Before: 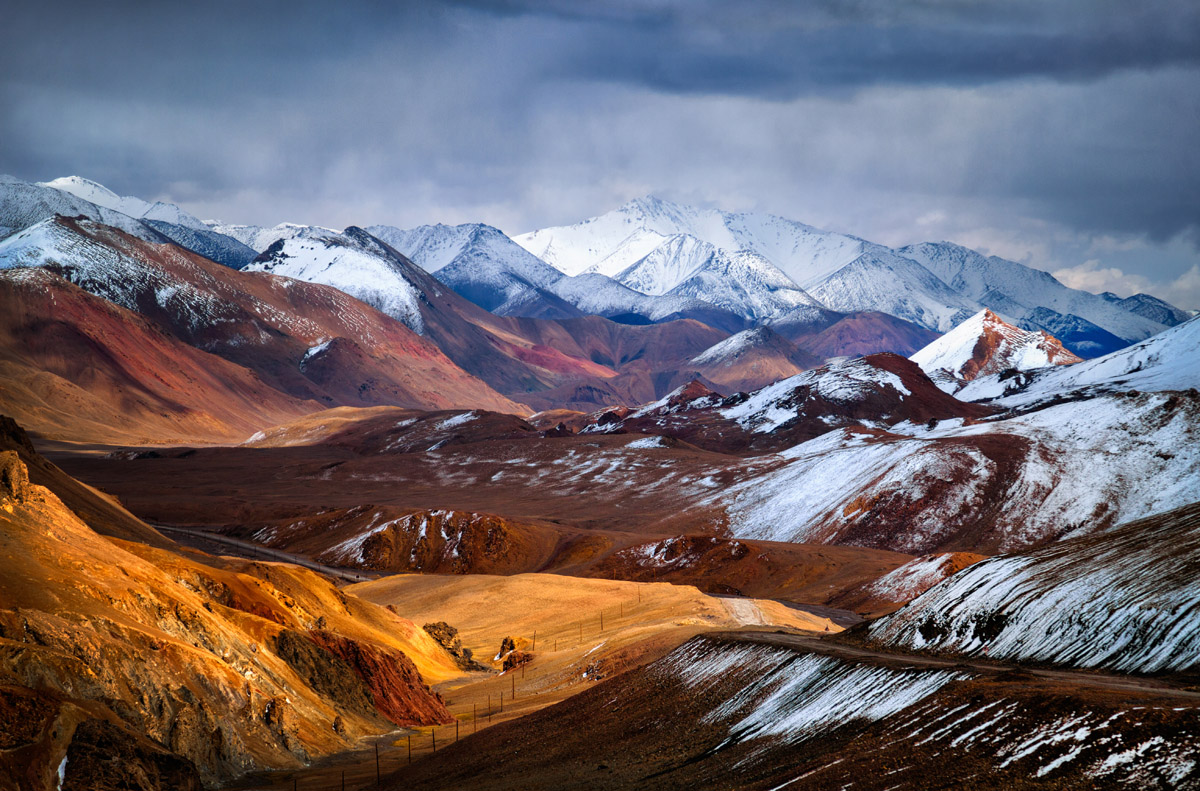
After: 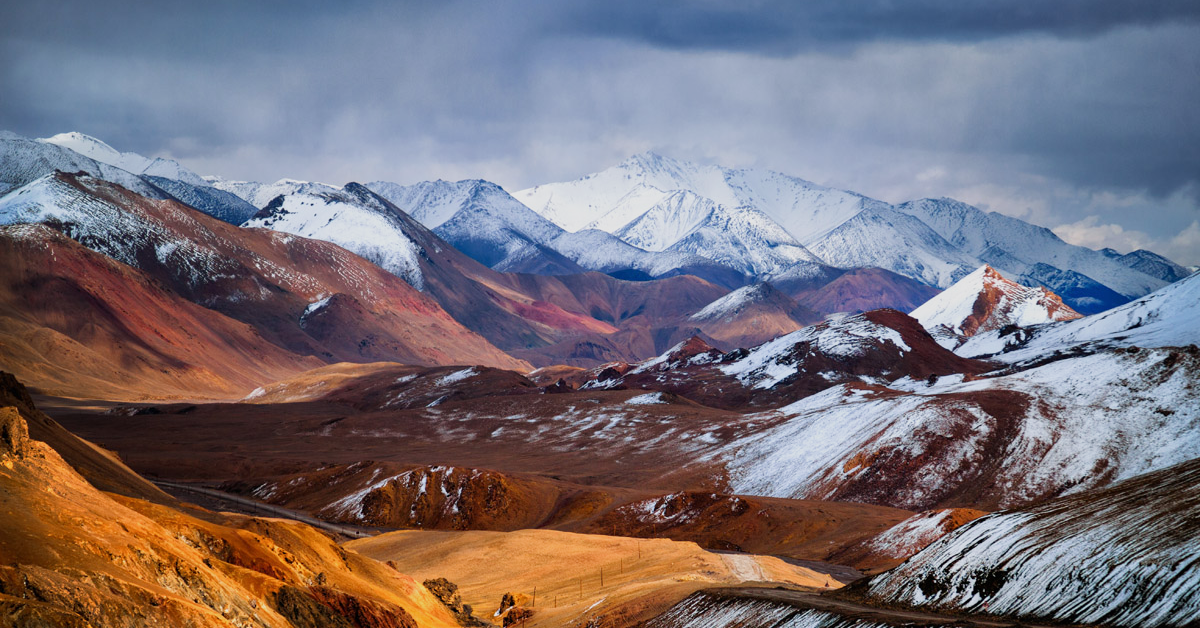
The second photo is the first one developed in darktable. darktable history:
sigmoid: contrast 1.22, skew 0.65
crop and rotate: top 5.667%, bottom 14.937%
